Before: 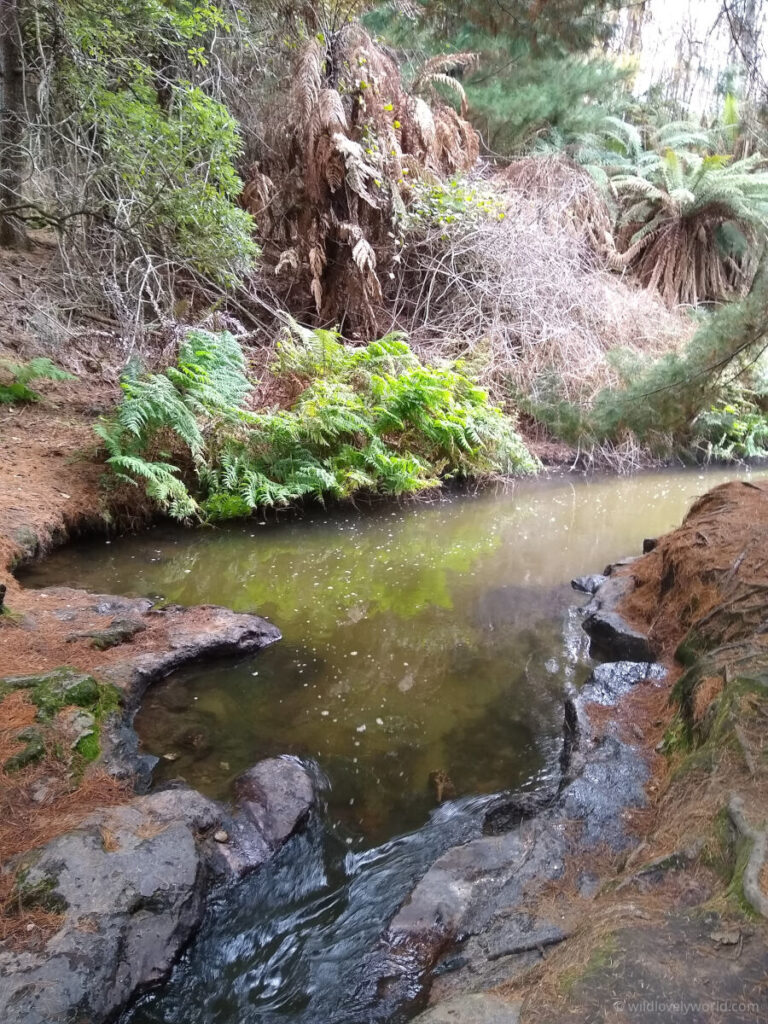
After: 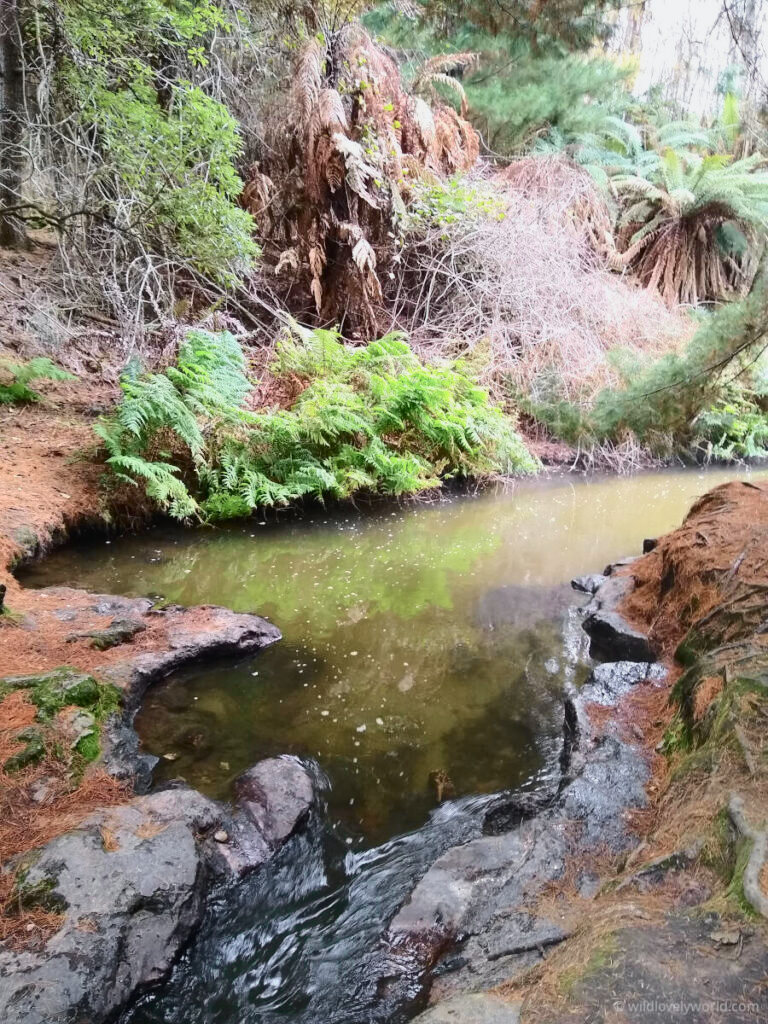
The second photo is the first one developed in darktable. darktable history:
color correction: saturation 0.8
tone curve: curves: ch0 [(0, 0.012) (0.052, 0.04) (0.107, 0.086) (0.276, 0.265) (0.461, 0.531) (0.718, 0.79) (0.921, 0.909) (0.999, 0.951)]; ch1 [(0, 0) (0.339, 0.298) (0.402, 0.363) (0.444, 0.415) (0.485, 0.469) (0.494, 0.493) (0.504, 0.501) (0.525, 0.534) (0.555, 0.587) (0.594, 0.647) (1, 1)]; ch2 [(0, 0) (0.48, 0.48) (0.504, 0.5) (0.535, 0.557) (0.581, 0.623) (0.649, 0.683) (0.824, 0.815) (1, 1)], color space Lab, independent channels, preserve colors none
tone equalizer: on, module defaults
